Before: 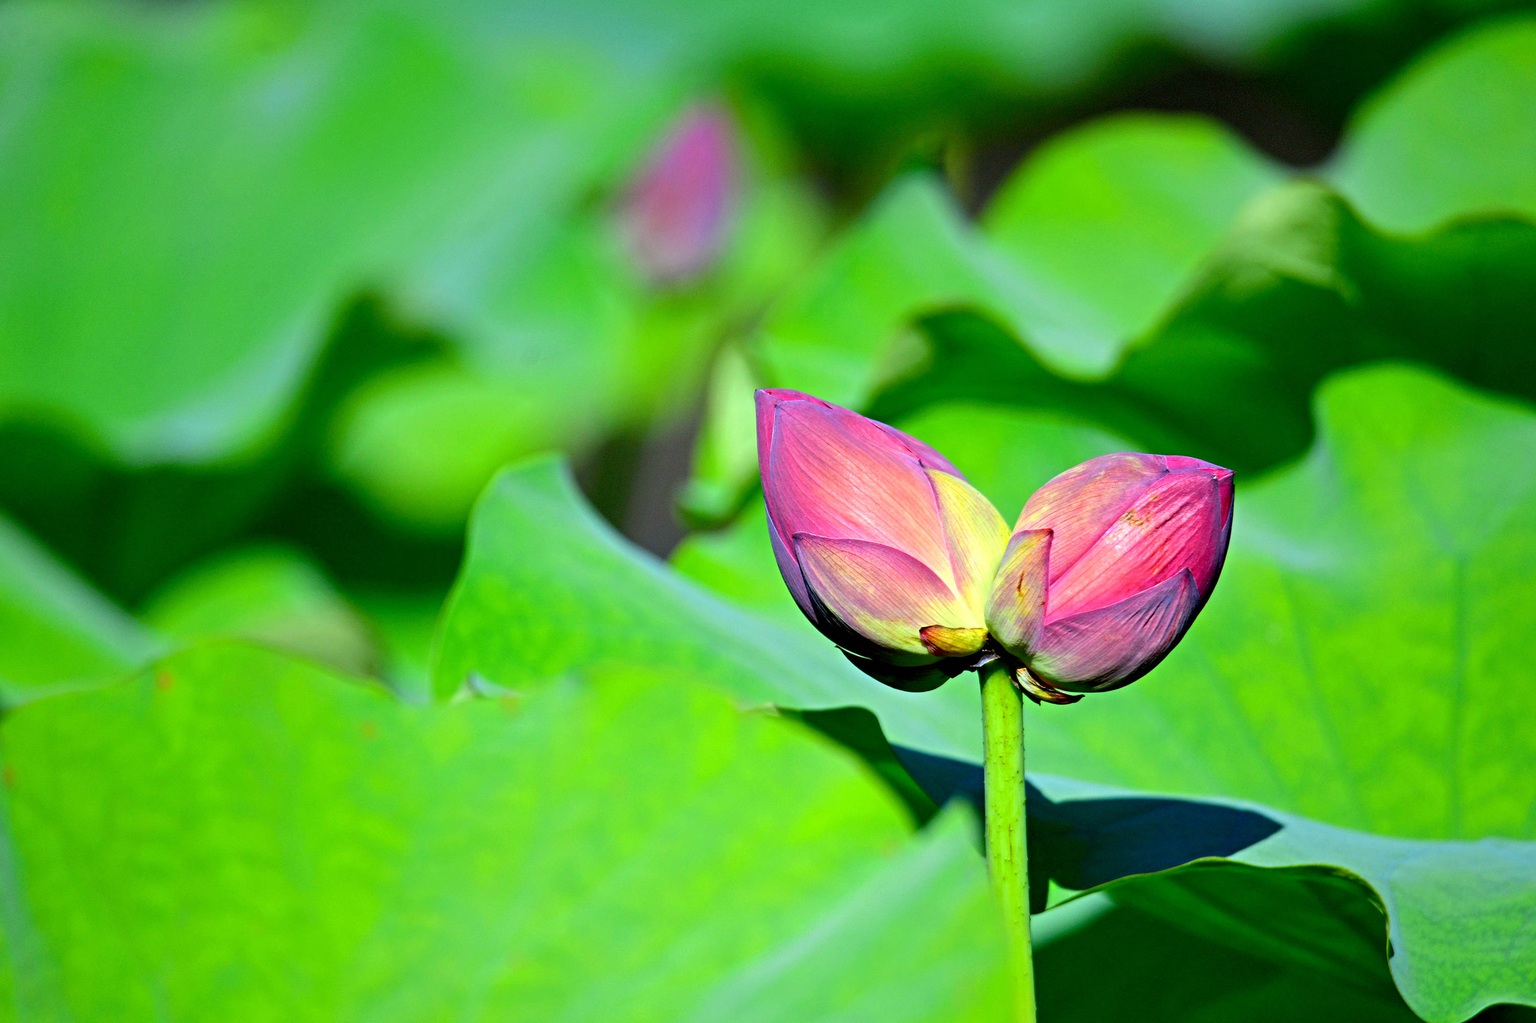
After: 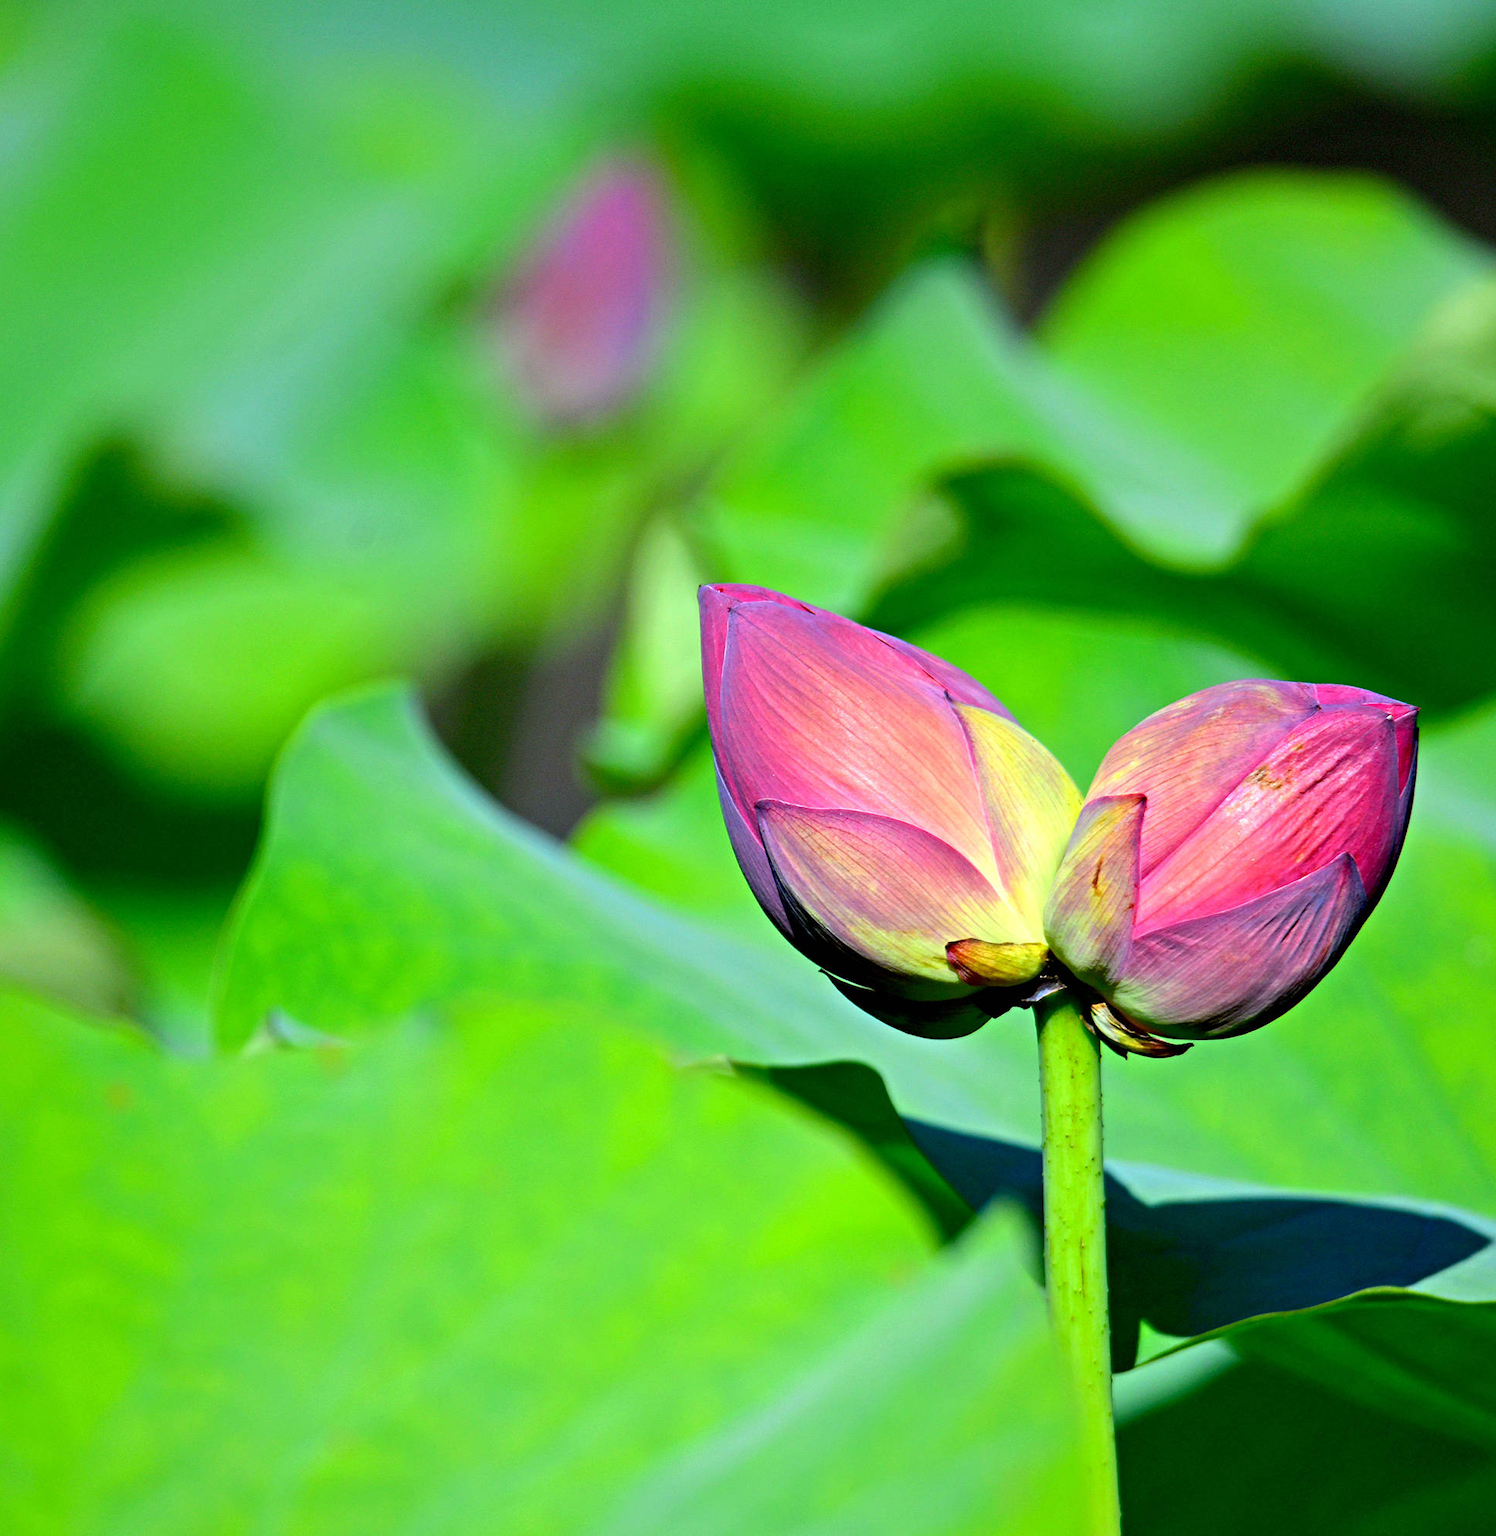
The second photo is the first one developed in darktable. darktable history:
crop and rotate: left 18.885%, right 16.233%
